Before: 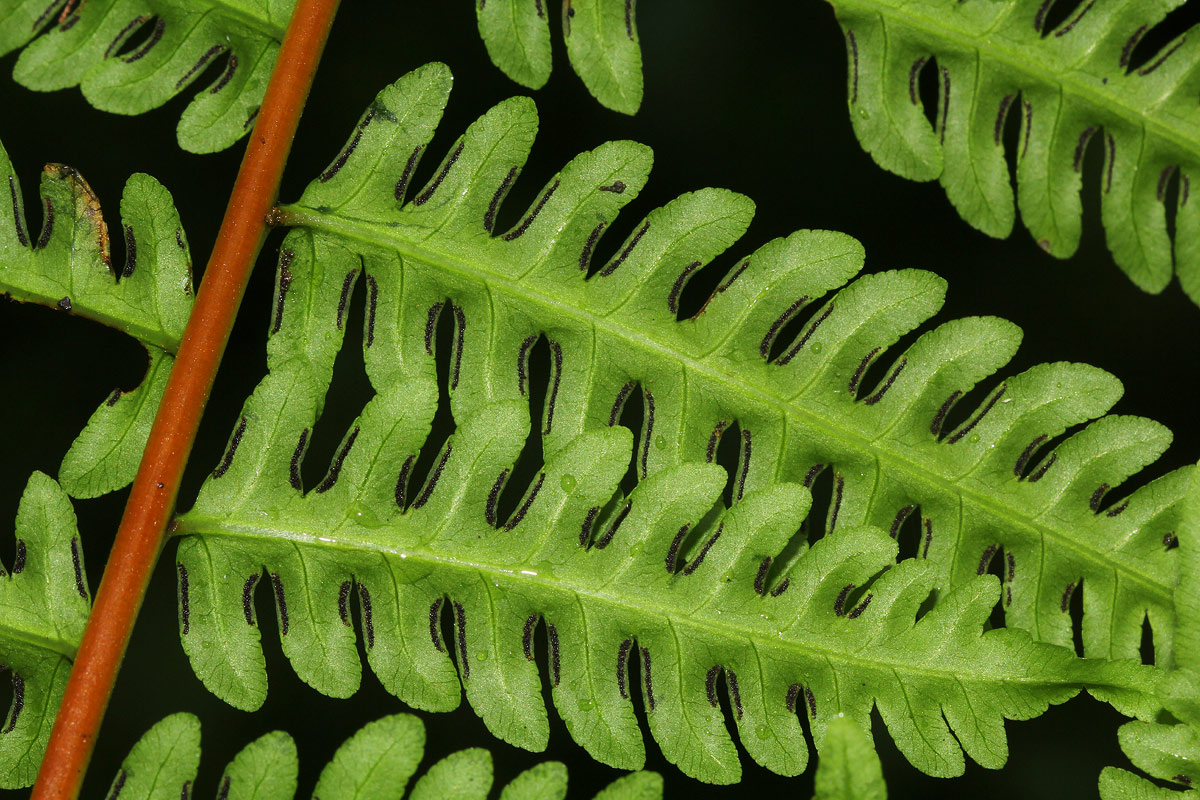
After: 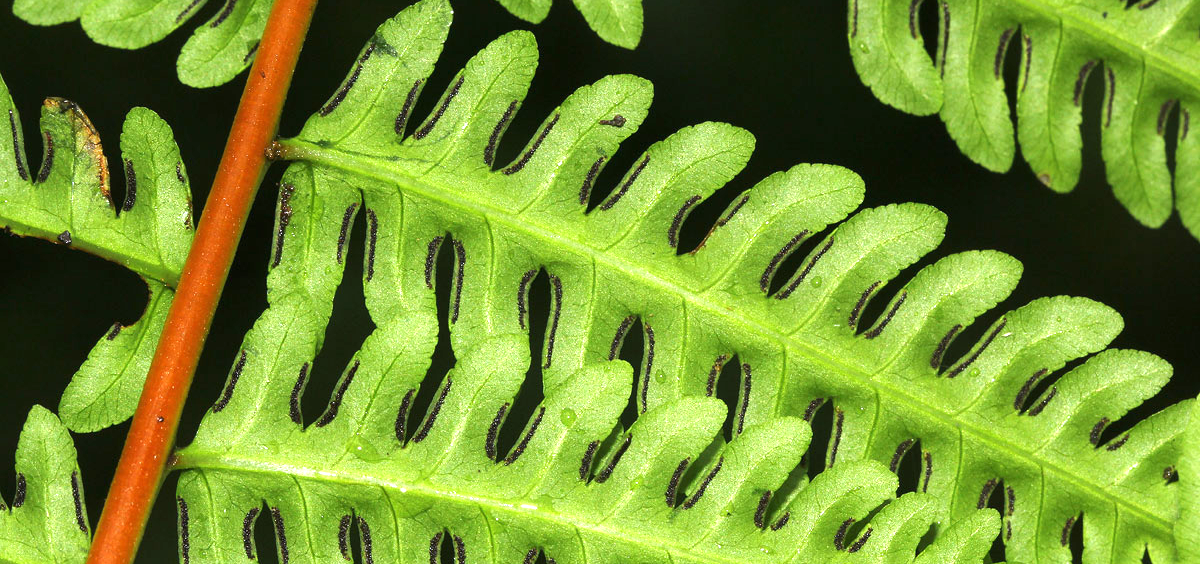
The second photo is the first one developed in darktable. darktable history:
crop and rotate: top 8.384%, bottom 21.019%
exposure: black level correction 0, exposure 1.001 EV, compensate highlight preservation false
